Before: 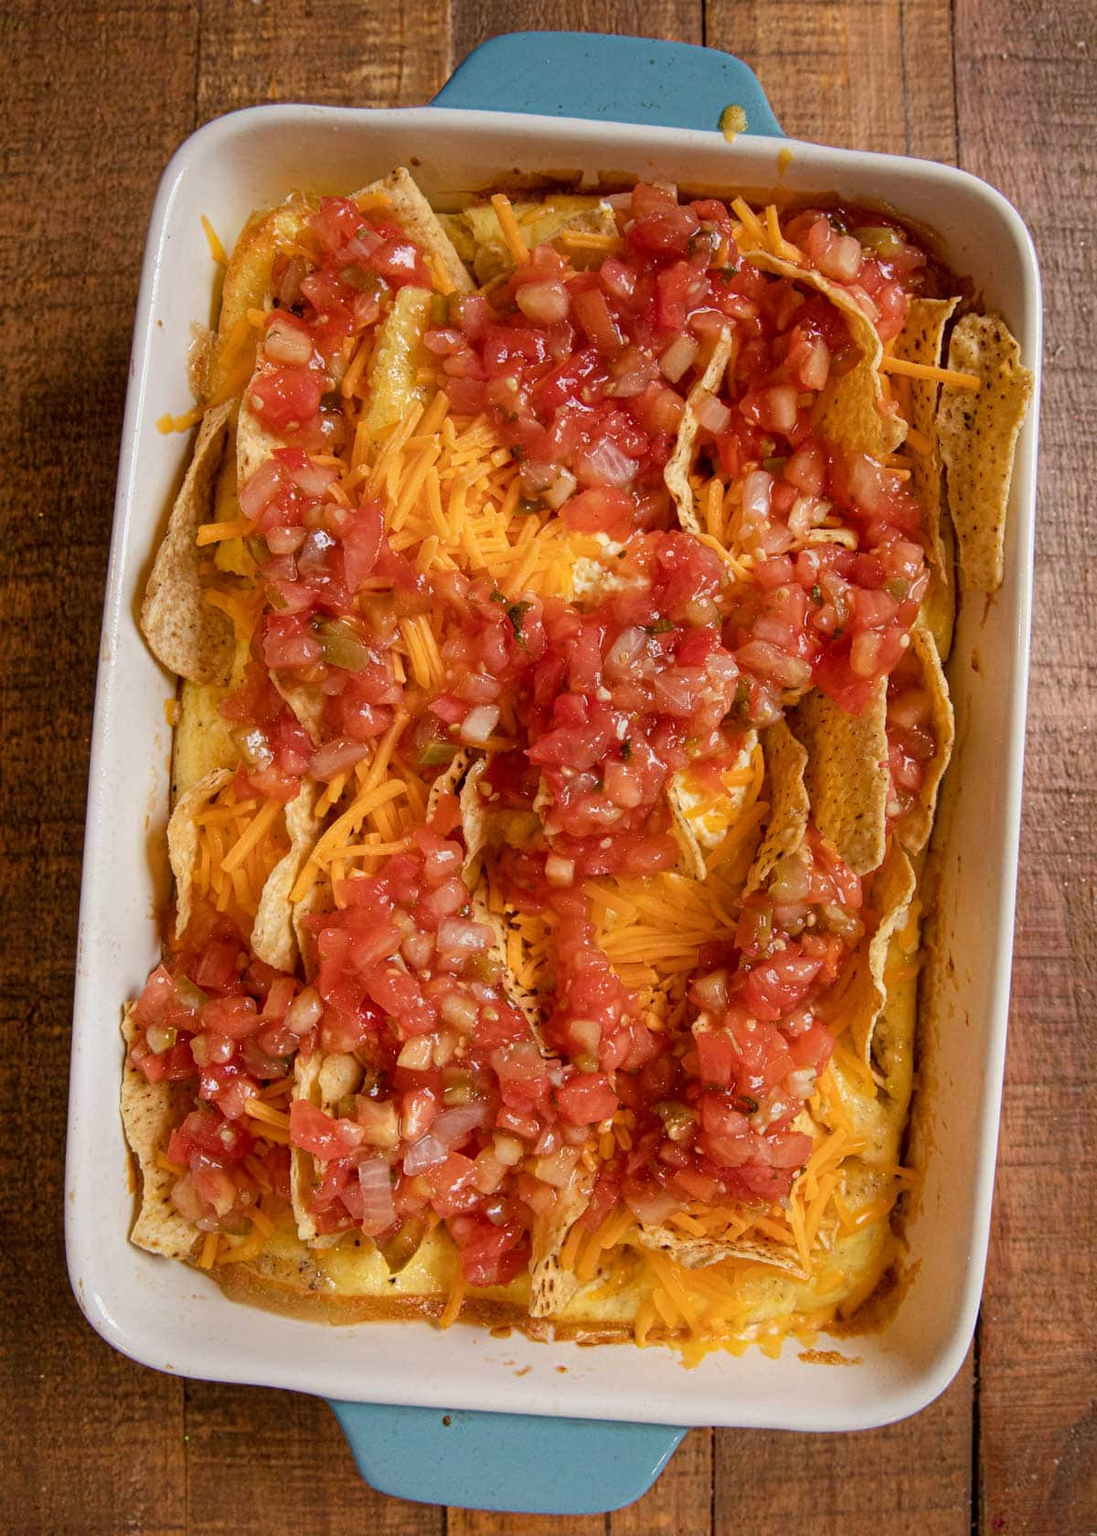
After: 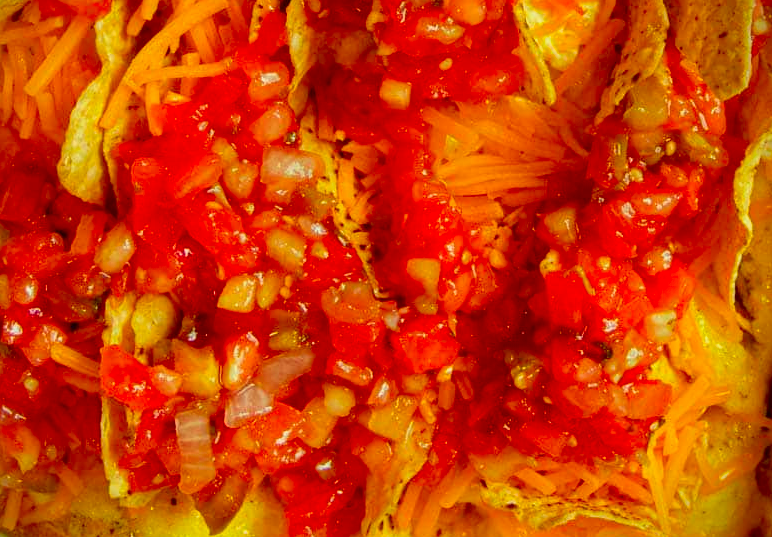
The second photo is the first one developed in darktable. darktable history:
crop: left 18.091%, top 51.13%, right 17.525%, bottom 16.85%
vignetting: fall-off start 97.23%, saturation -0.024, center (-0.033, -0.042), width/height ratio 1.179, unbound false
color correction: highlights a* -10.77, highlights b* 9.8, saturation 1.72
